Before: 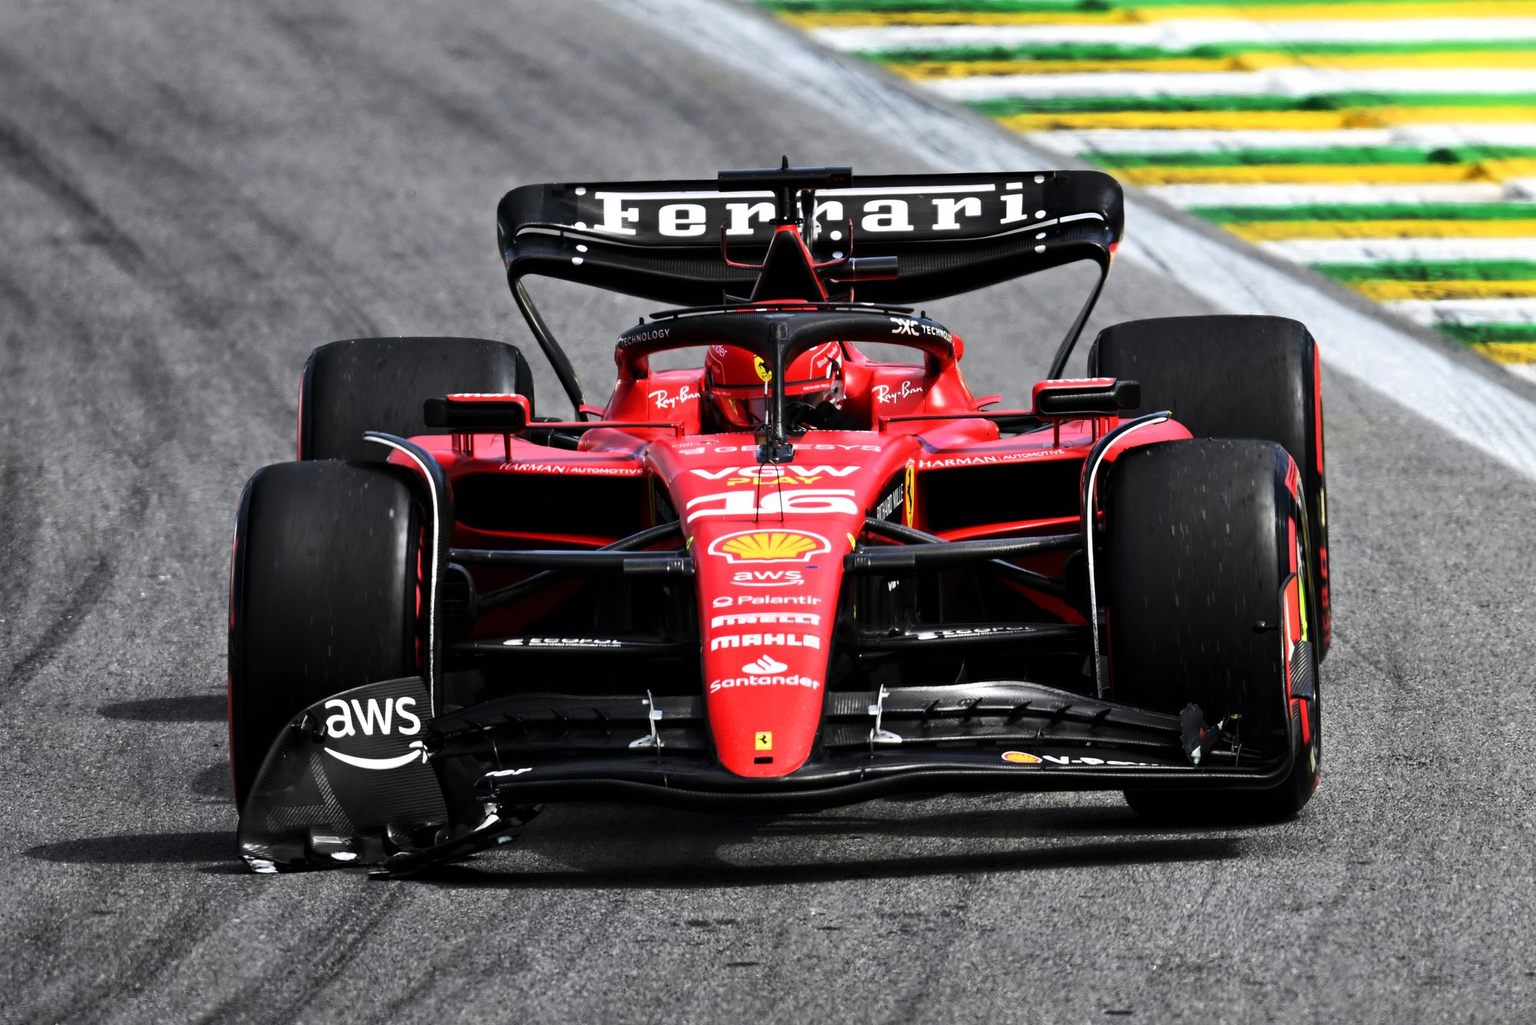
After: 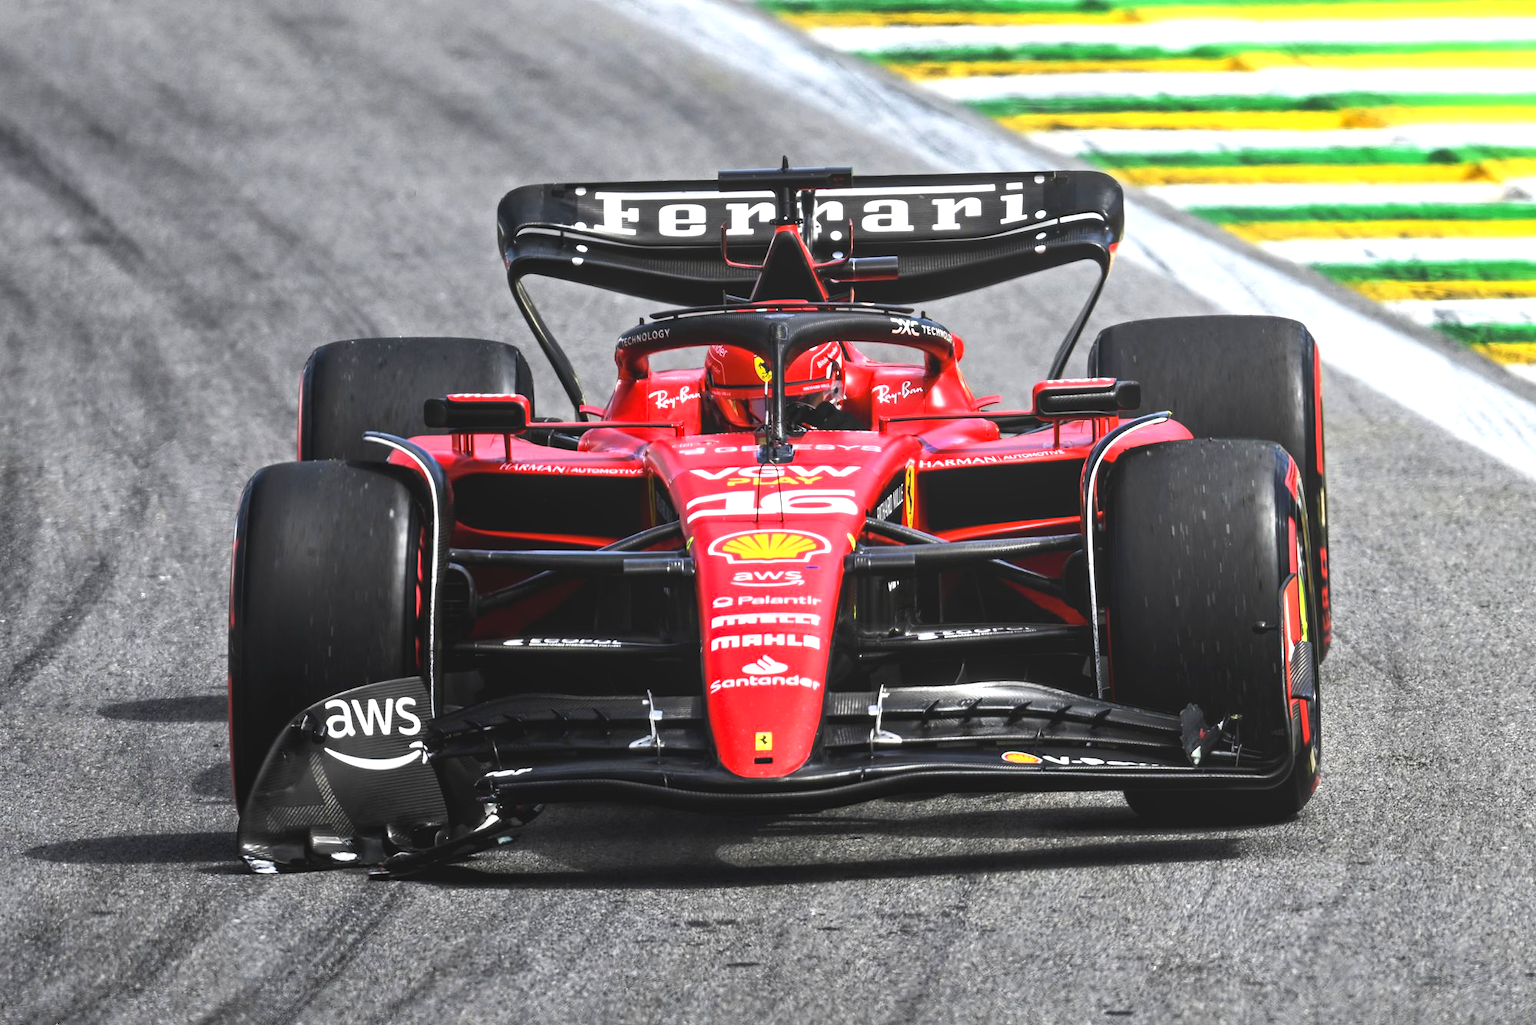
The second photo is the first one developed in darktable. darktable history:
local contrast: highlights 48%, shadows 0%, detail 100%
exposure: black level correction 0, exposure 0.7 EV, compensate exposure bias true, compensate highlight preservation false
